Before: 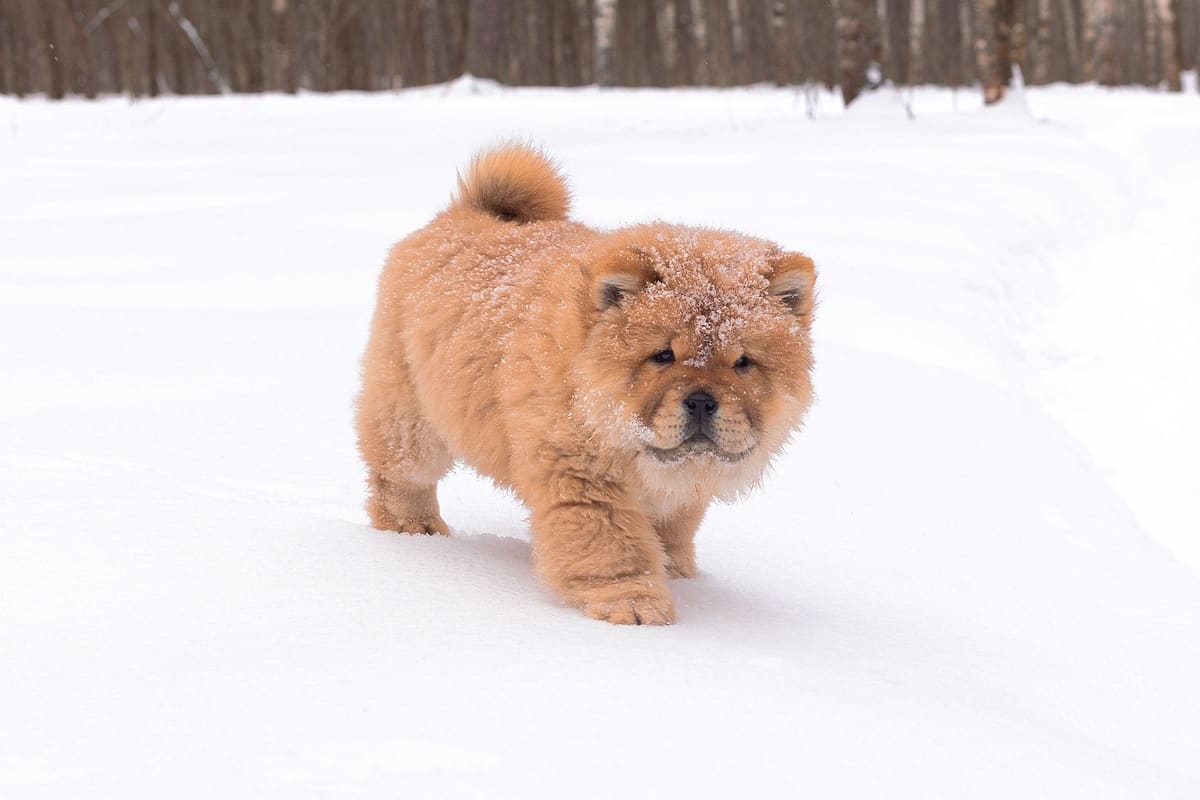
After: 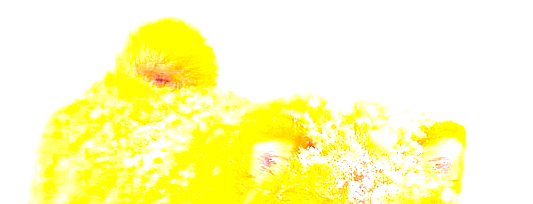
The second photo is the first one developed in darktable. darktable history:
contrast brightness saturation: contrast 0.201, brightness 0.158, saturation 0.222
color balance rgb: highlights gain › chroma 0.269%, highlights gain › hue 331.52°, perceptual saturation grading › global saturation 40.143%, global vibrance 40.788%
crop: left 28.935%, top 16.868%, right 26.601%, bottom 57.623%
color correction: highlights a* -12.1, highlights b* -15.49
exposure: black level correction 0, exposure 3.929 EV, compensate highlight preservation false
